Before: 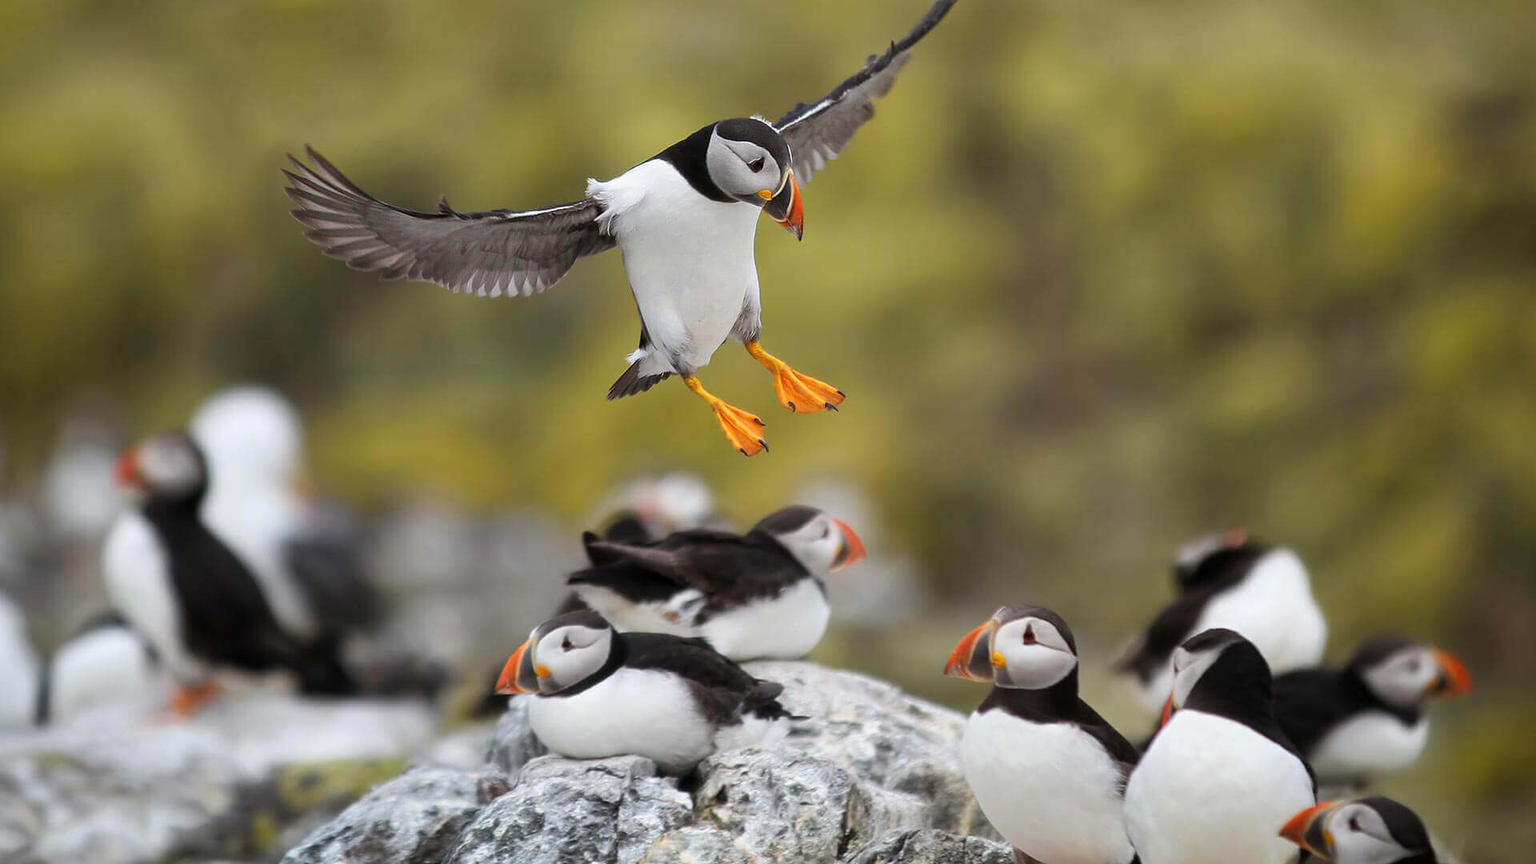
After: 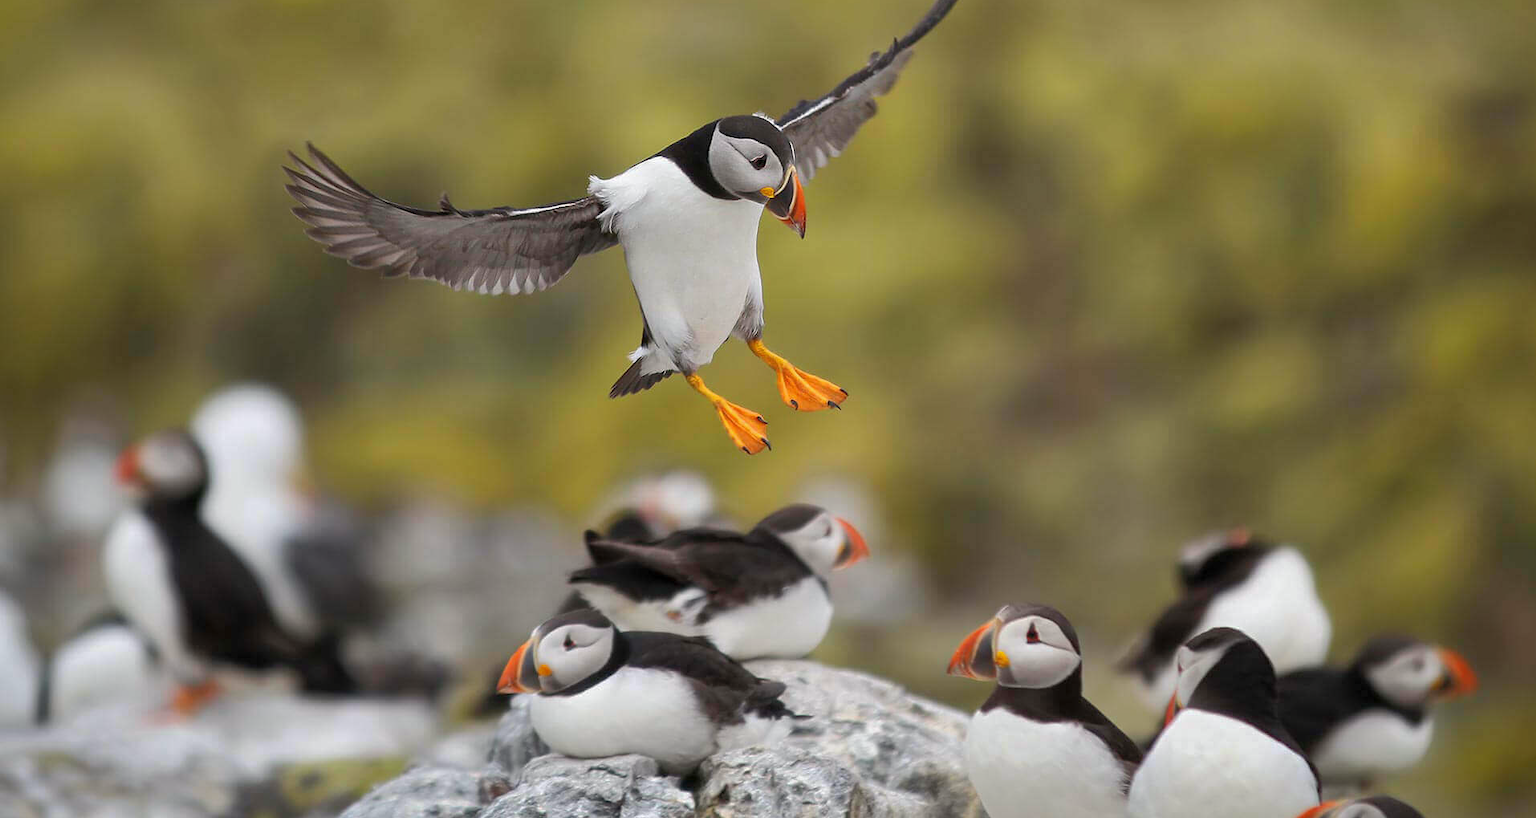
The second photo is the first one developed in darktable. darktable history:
shadows and highlights: on, module defaults
crop: top 0.448%, right 0.264%, bottom 5.045%
white balance: red 1.009, blue 0.985
